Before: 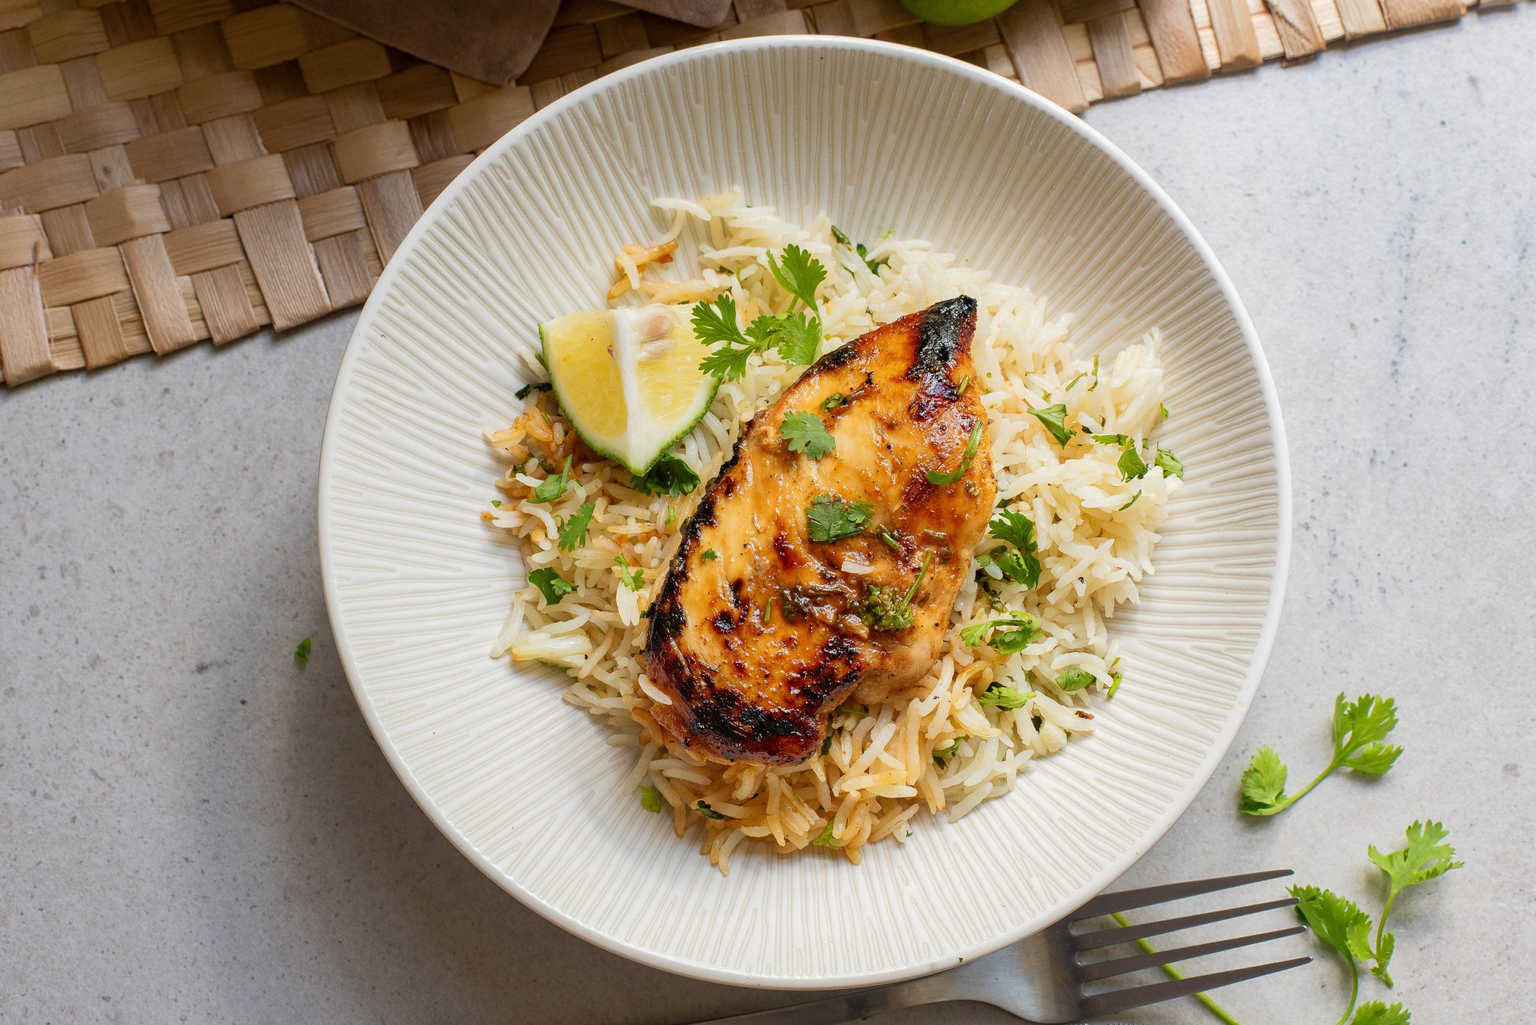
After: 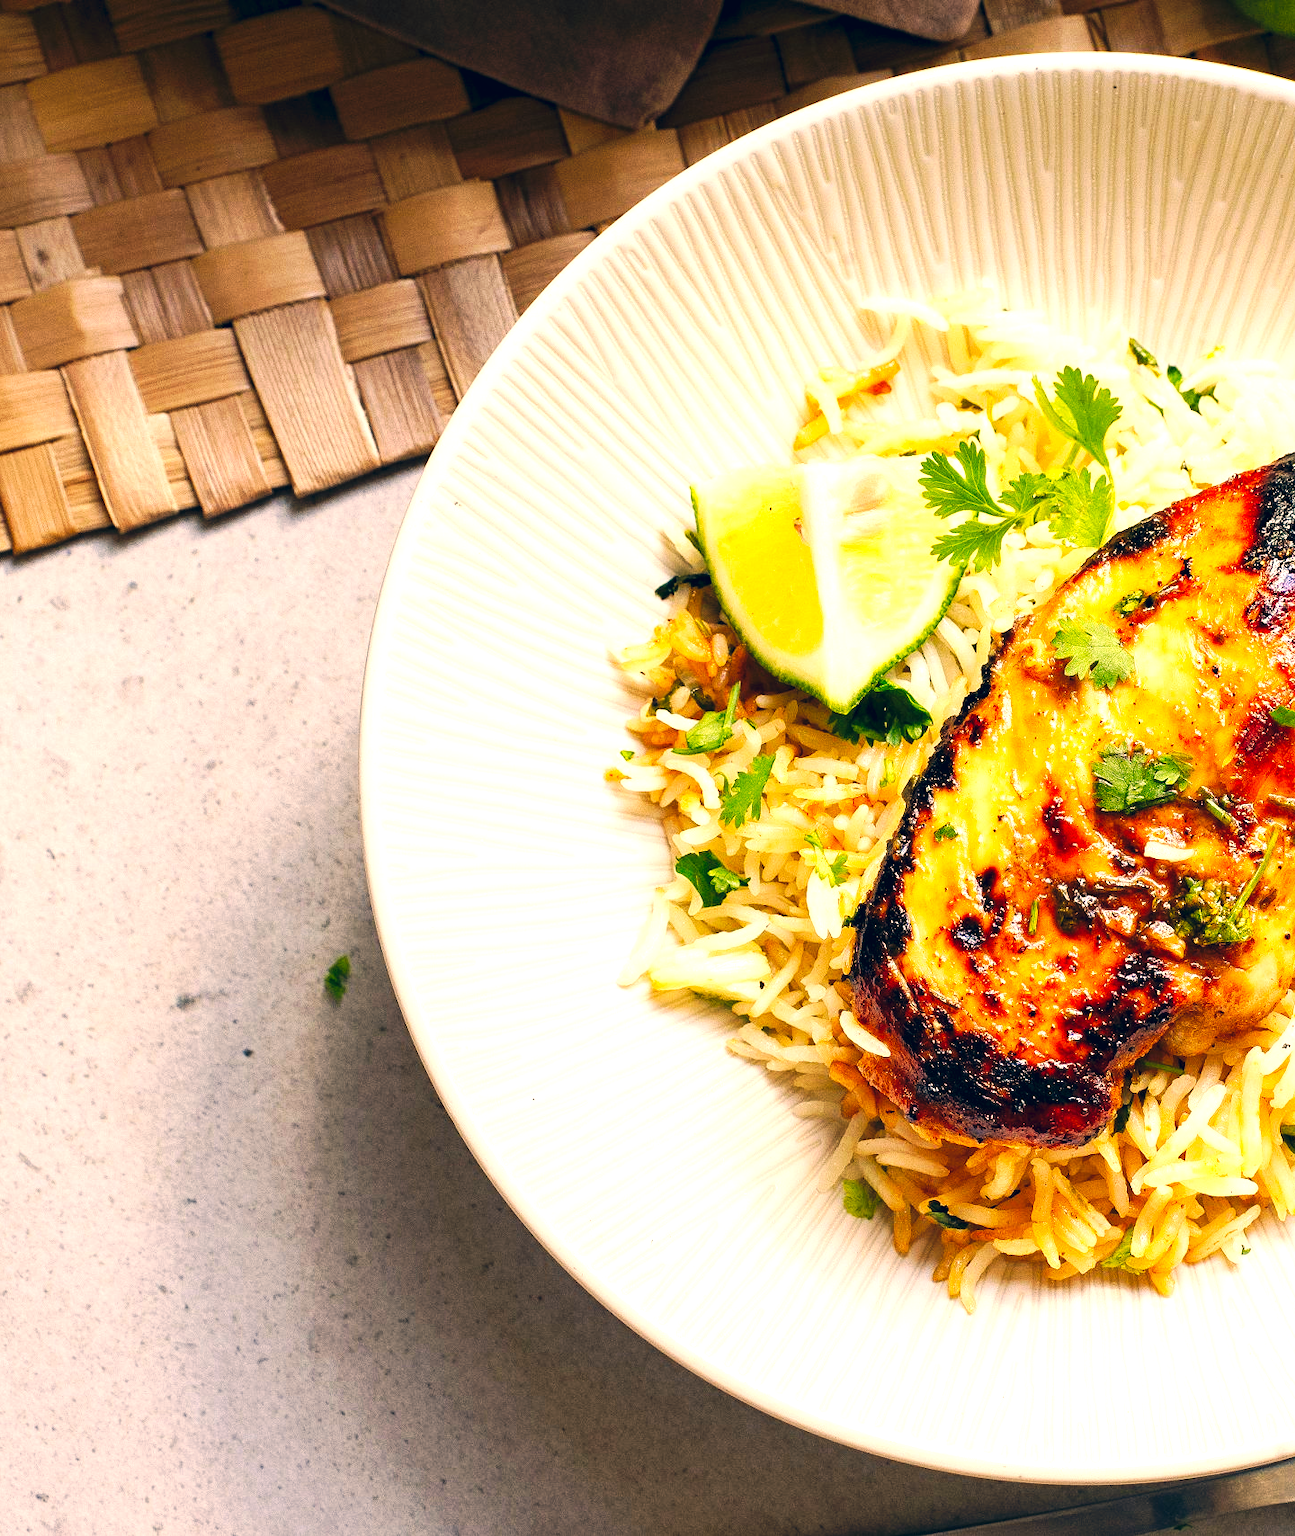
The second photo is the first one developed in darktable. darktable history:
crop: left 5.114%, right 38.589%
exposure: black level correction 0.001, exposure 1.116 EV, compensate highlight preservation false
tone curve: curves: ch0 [(0, 0) (0.003, 0) (0.011, 0) (0.025, 0) (0.044, 0.006) (0.069, 0.024) (0.1, 0.038) (0.136, 0.052) (0.177, 0.08) (0.224, 0.112) (0.277, 0.145) (0.335, 0.206) (0.399, 0.284) (0.468, 0.372) (0.543, 0.477) (0.623, 0.593) (0.709, 0.717) (0.801, 0.815) (0.898, 0.92) (1, 1)], preserve colors none
color correction: highlights a* 10.32, highlights b* 14.66, shadows a* -9.59, shadows b* -15.02
